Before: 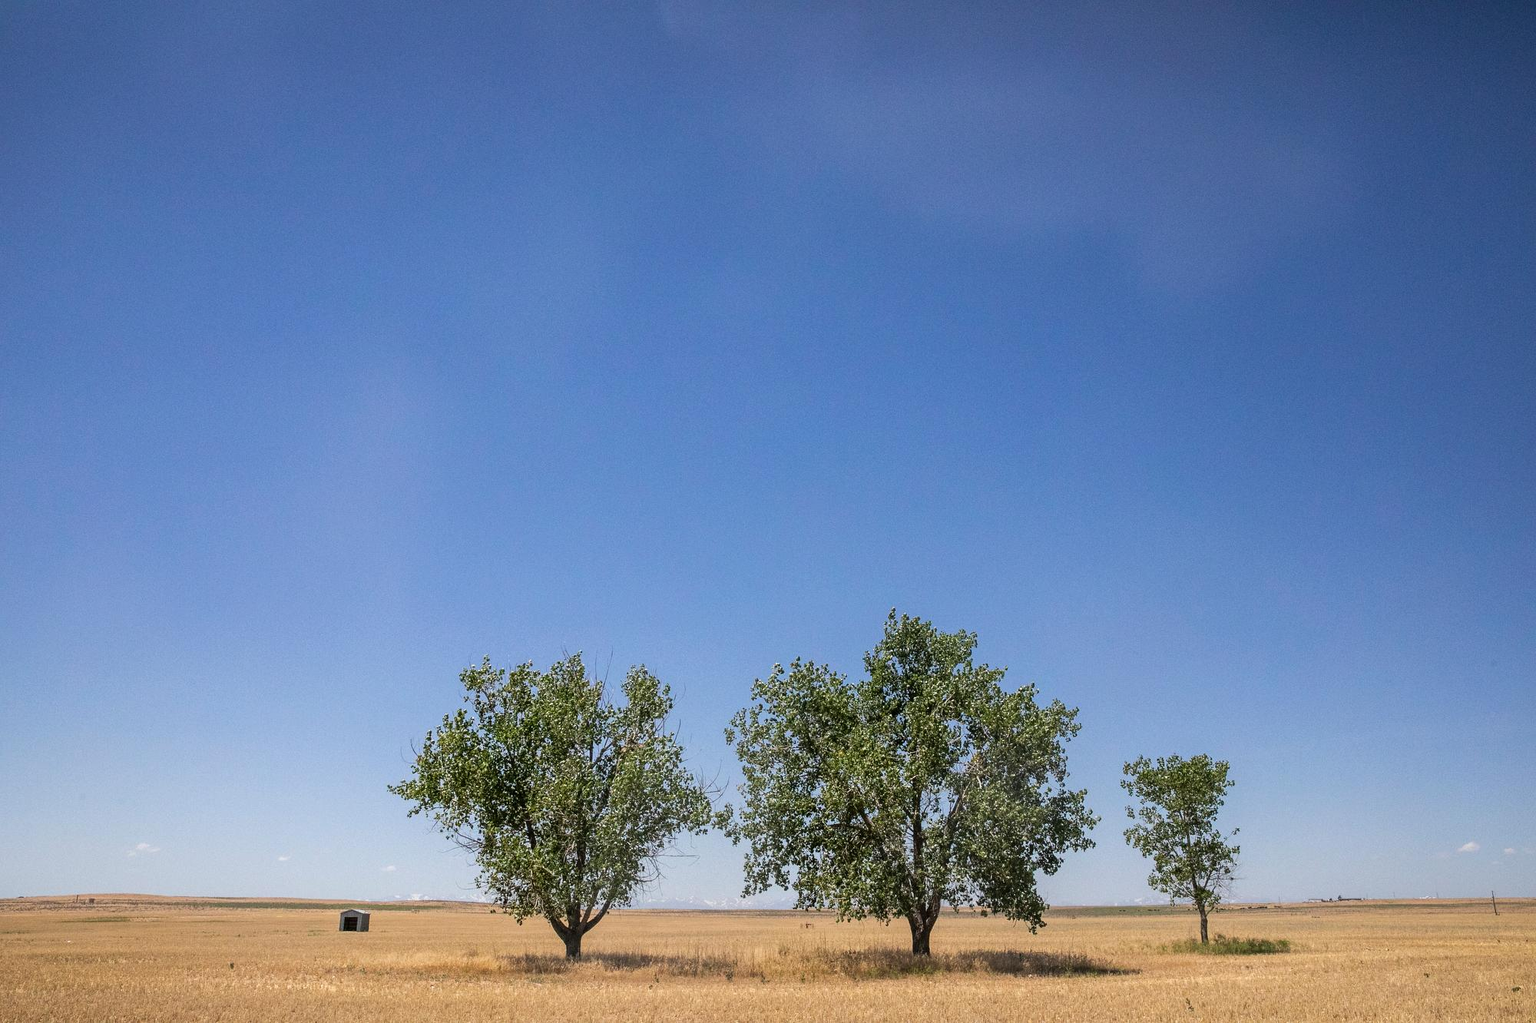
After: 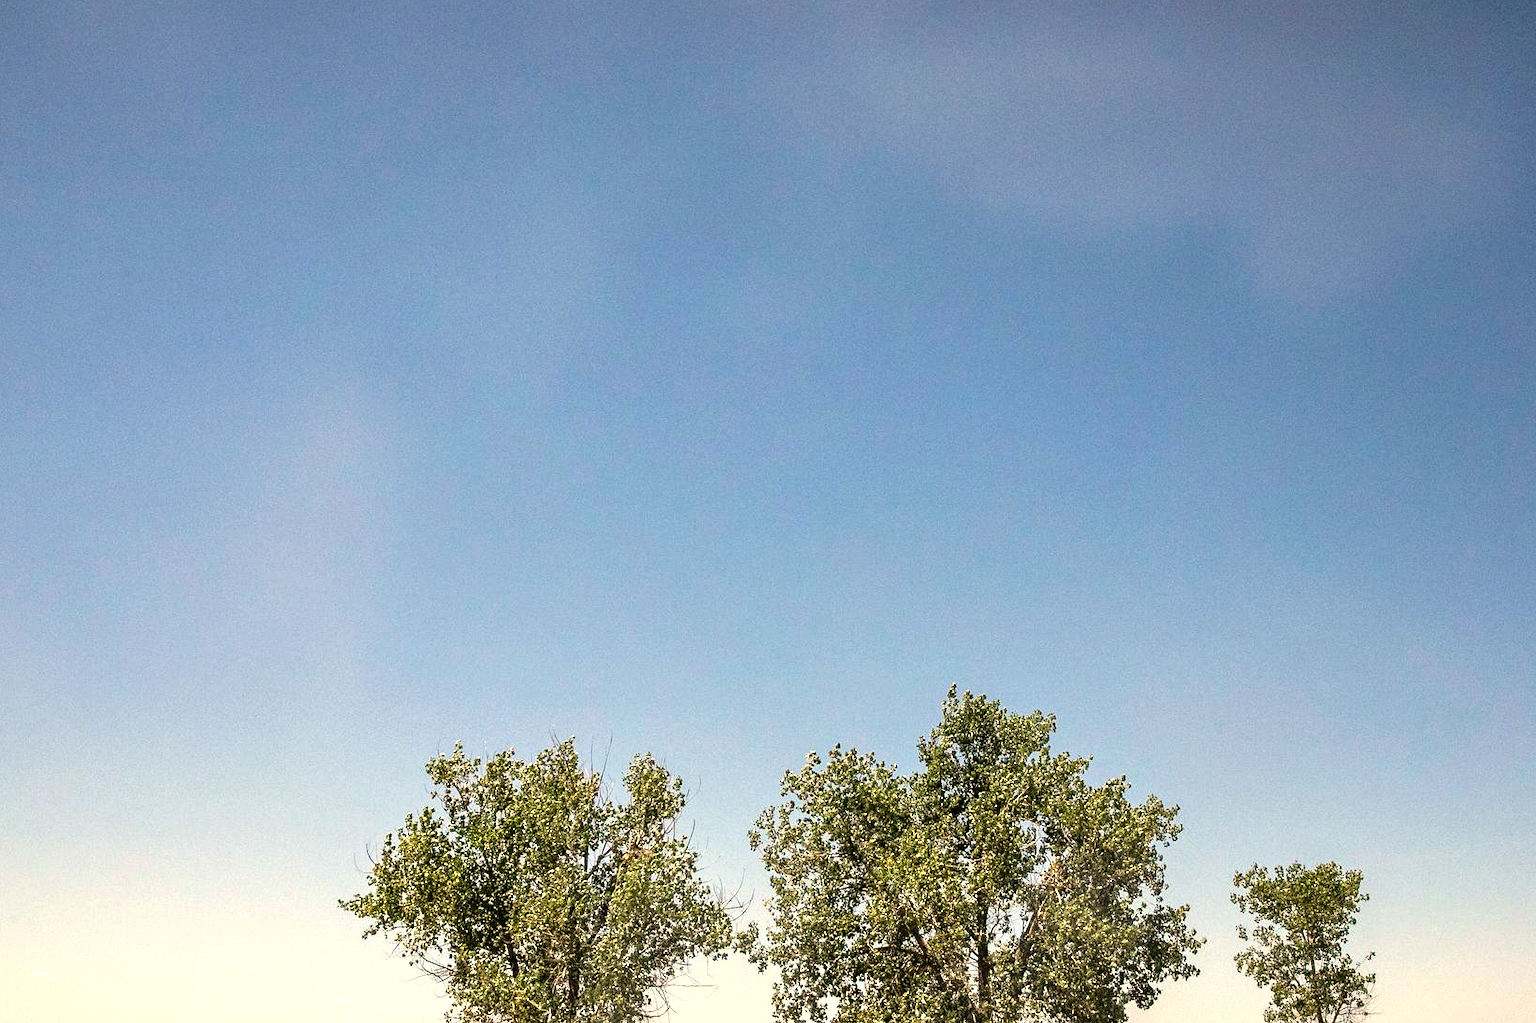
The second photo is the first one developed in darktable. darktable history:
white balance: red 1.138, green 0.996, blue 0.812
crop and rotate: left 7.196%, top 4.574%, right 10.605%, bottom 13.178%
exposure: exposure 0.785 EV, compensate highlight preservation false
contrast equalizer: octaves 7, y [[0.6 ×6], [0.55 ×6], [0 ×6], [0 ×6], [0 ×6]], mix 0.3
